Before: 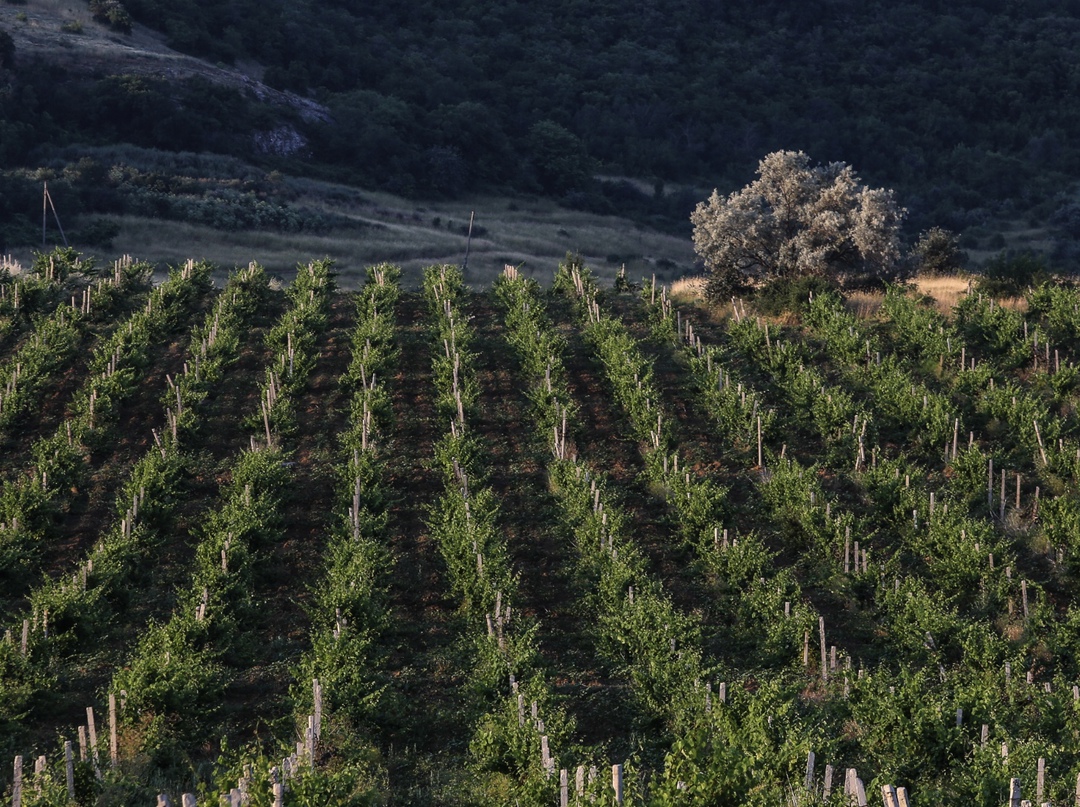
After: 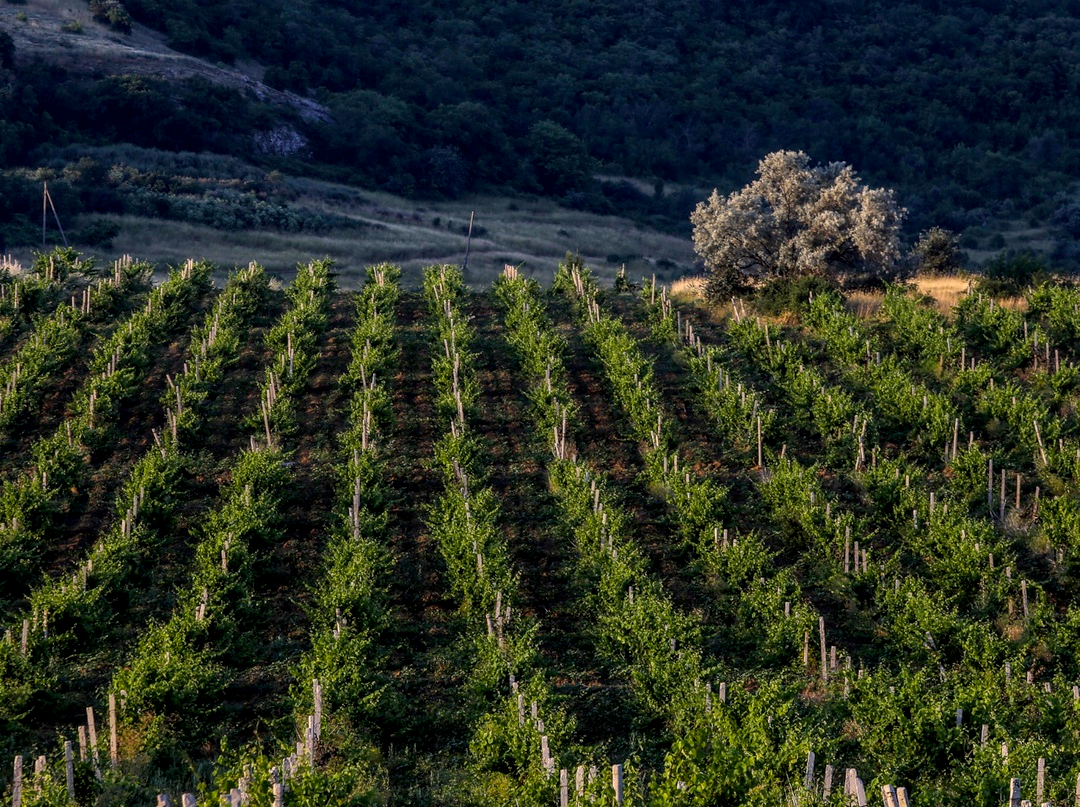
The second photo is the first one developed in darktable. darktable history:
local contrast: on, module defaults
color balance rgb: global offset › luminance -0.47%, shadows fall-off 102.99%, linear chroma grading › global chroma 14.571%, perceptual saturation grading › global saturation 0.552%, mask middle-gray fulcrum 22.276%, global vibrance 39.683%
